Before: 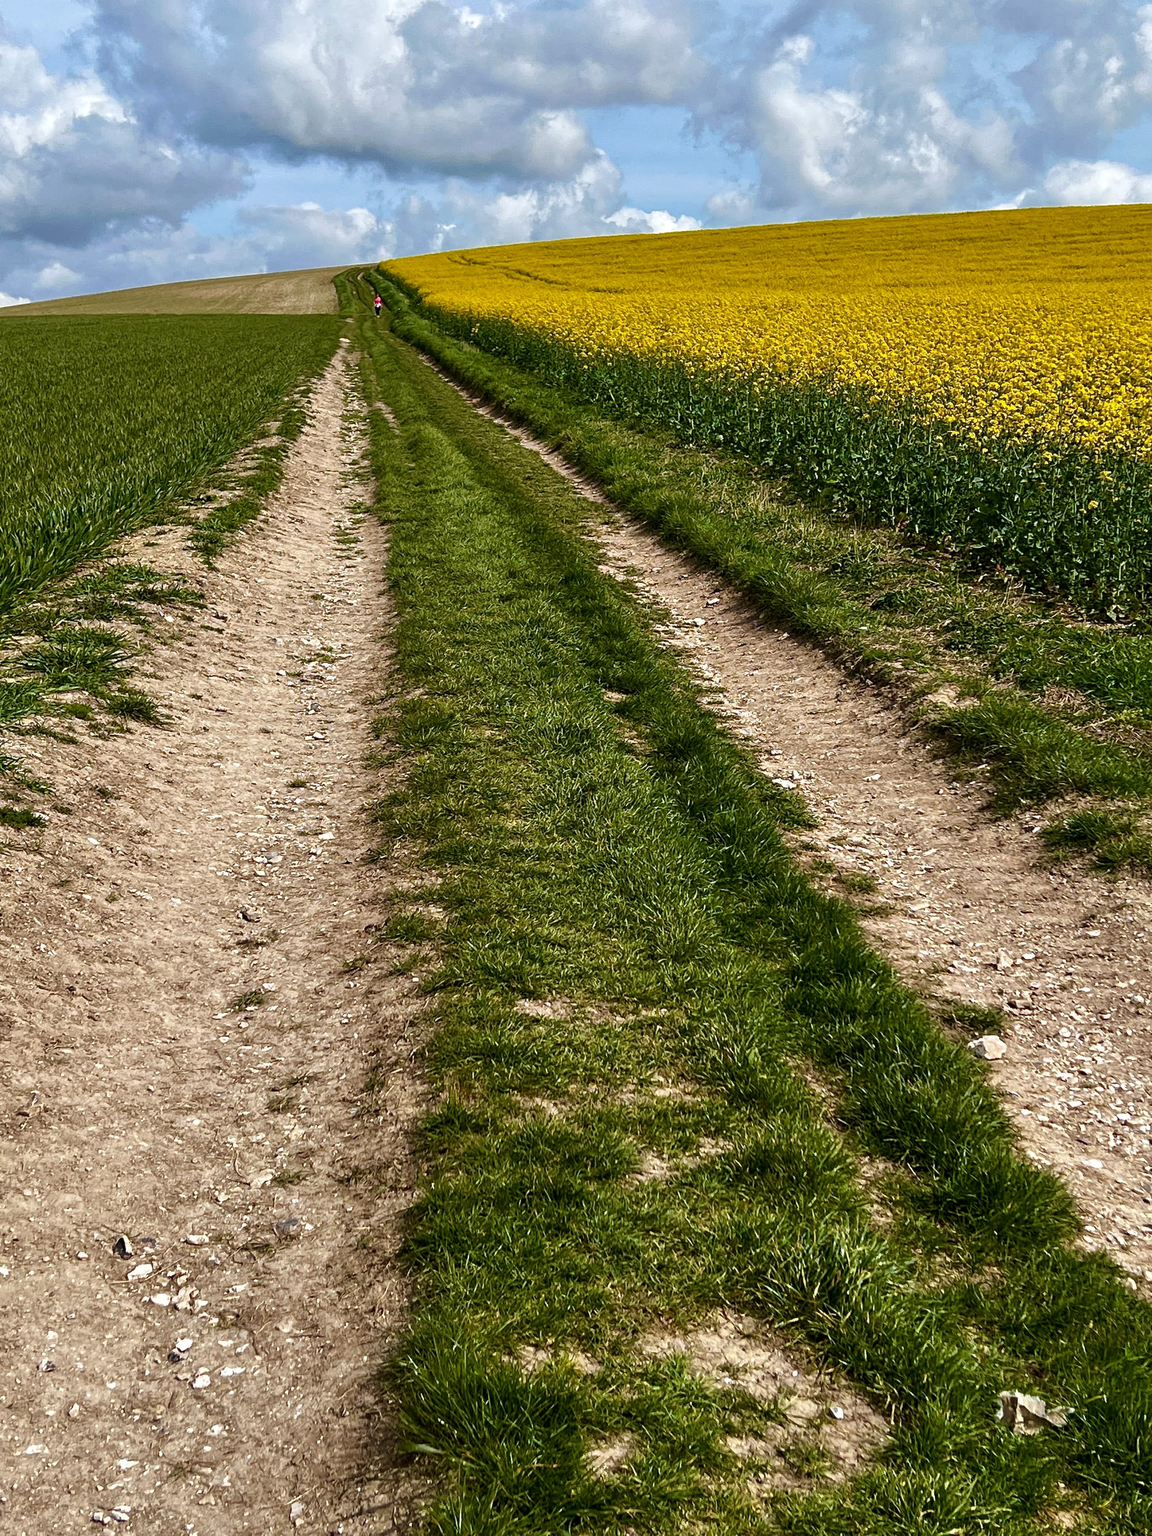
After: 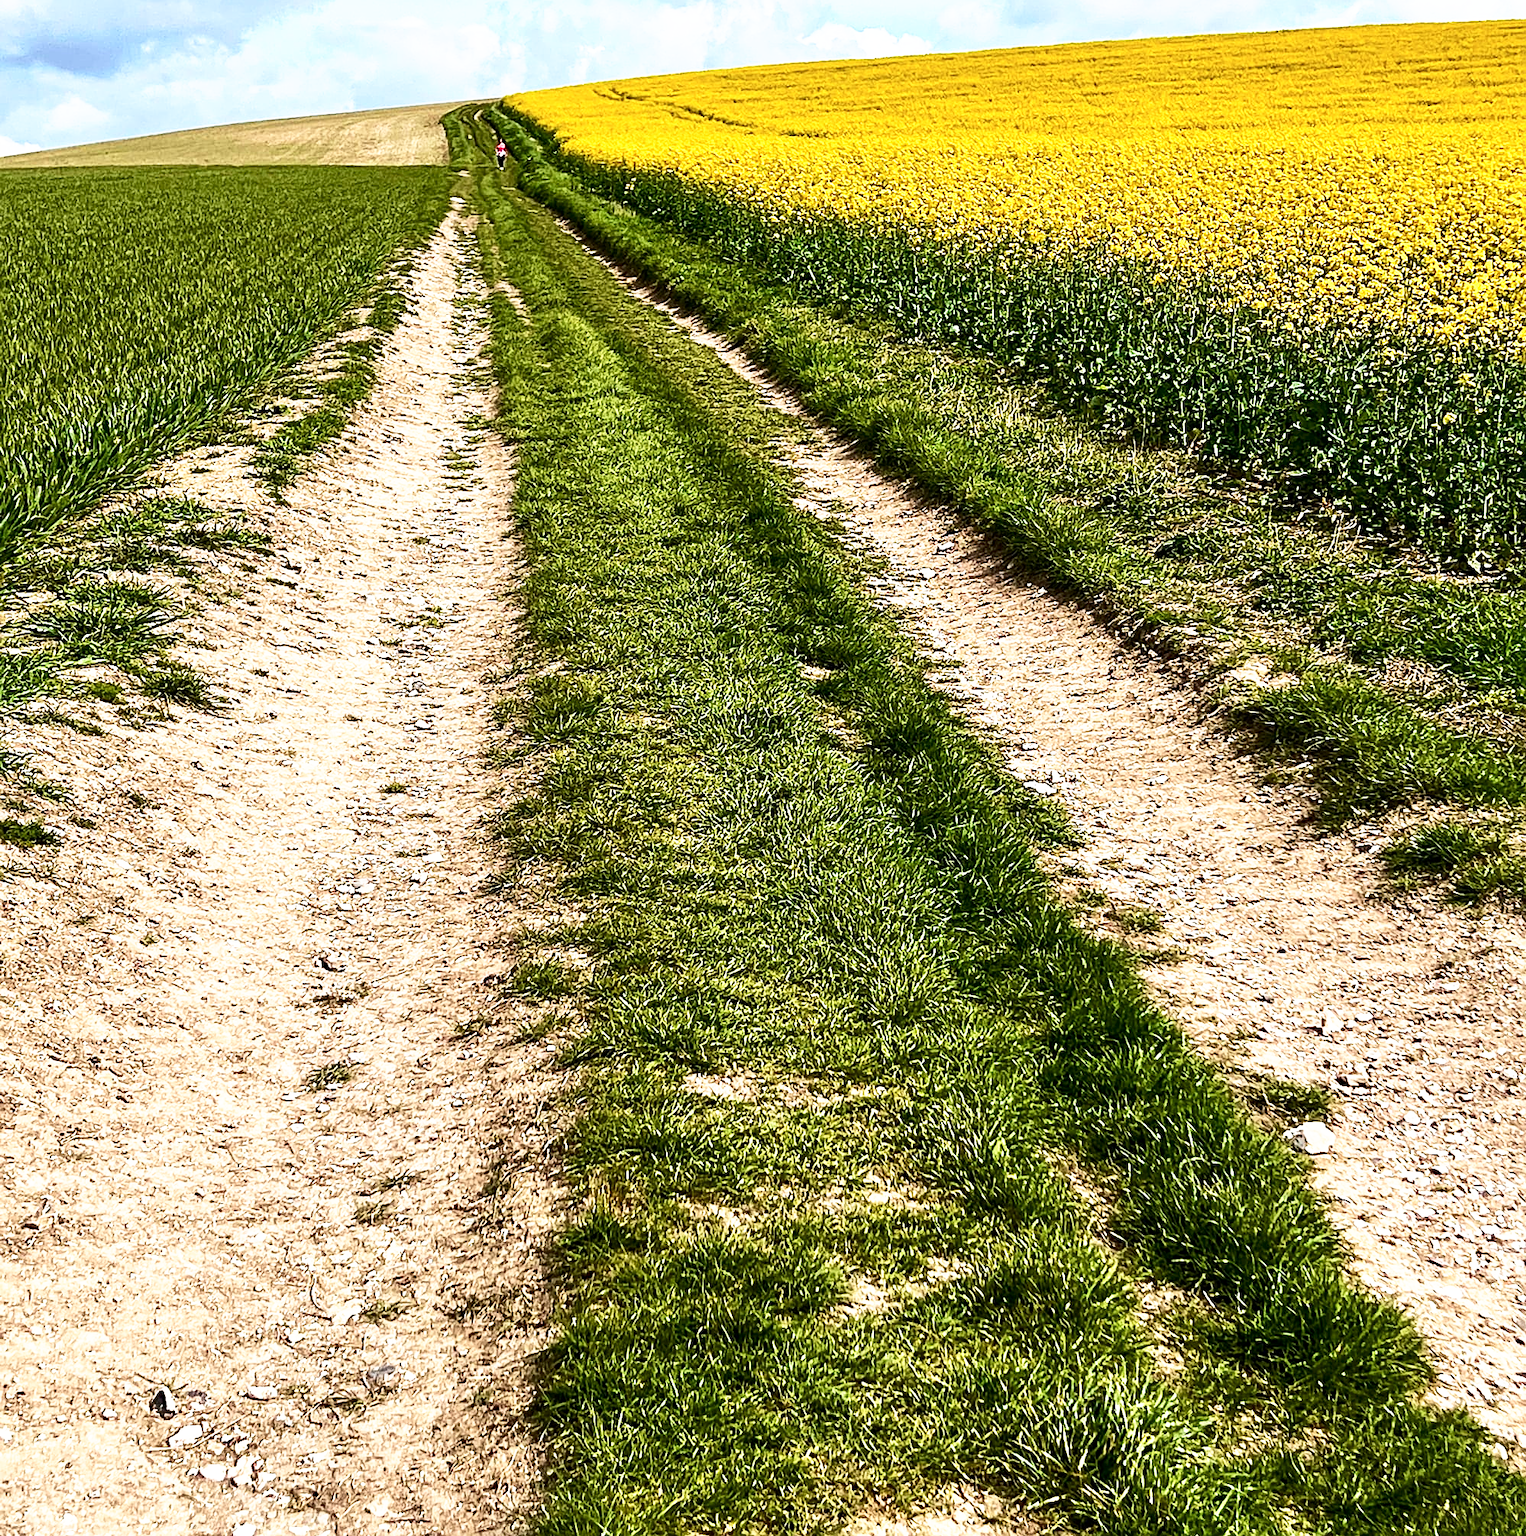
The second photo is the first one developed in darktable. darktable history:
sharpen: on, module defaults
crop and rotate: top 12.405%, bottom 12.179%
contrast brightness saturation: contrast 0.222
base curve: curves: ch0 [(0, 0) (0.495, 0.917) (1, 1)], preserve colors none
